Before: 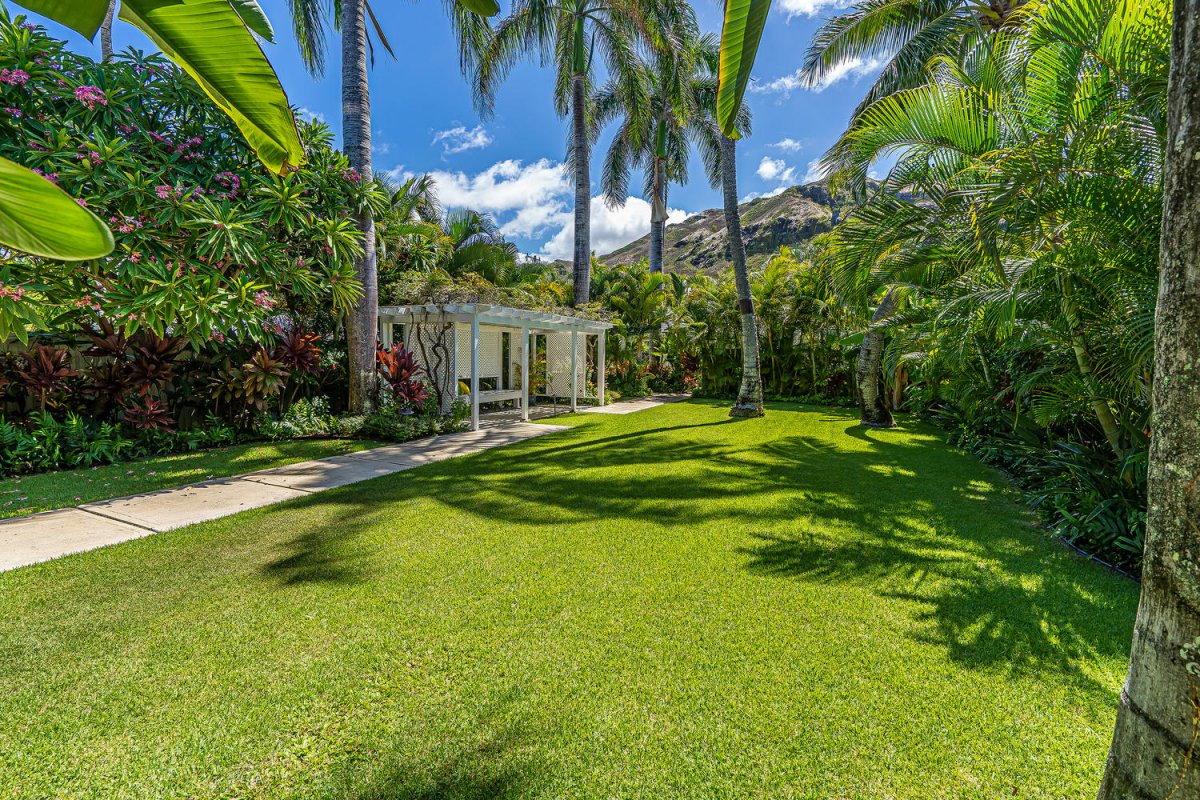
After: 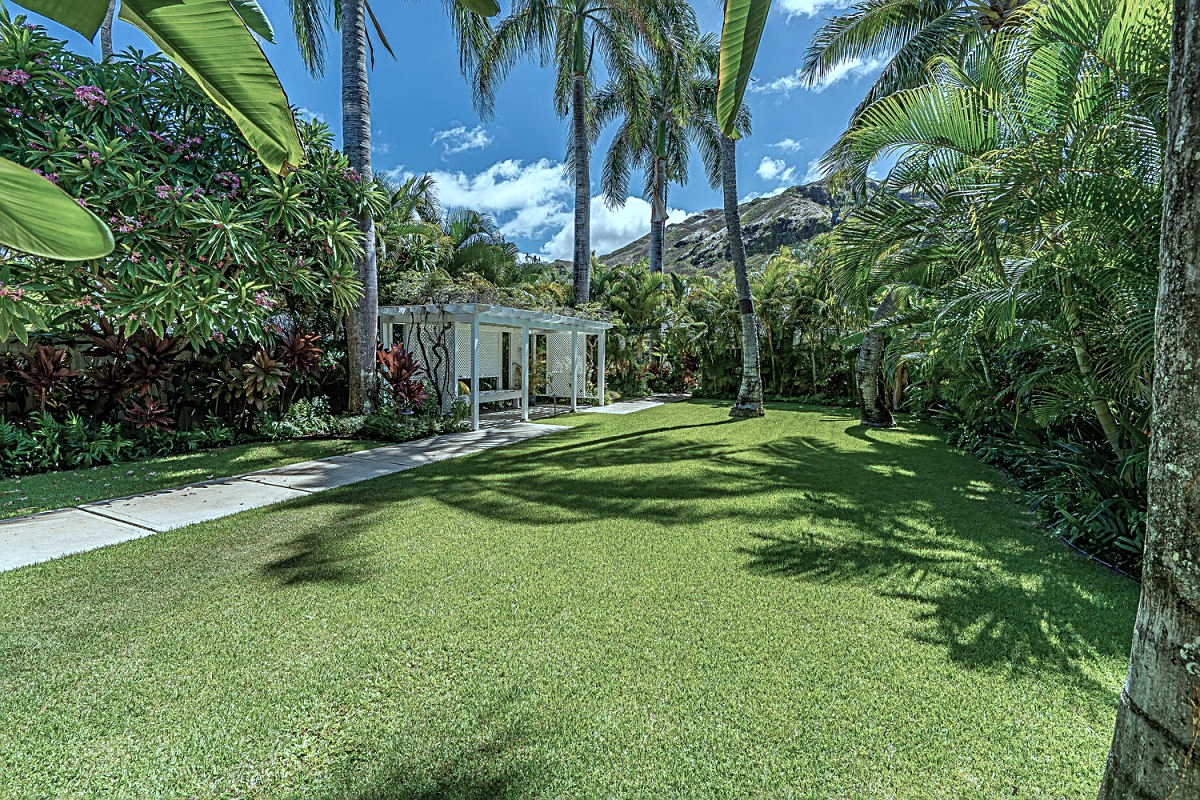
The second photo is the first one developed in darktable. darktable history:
color correction: highlights a* -12.64, highlights b* -18.1, saturation 0.7
sharpen: on, module defaults
